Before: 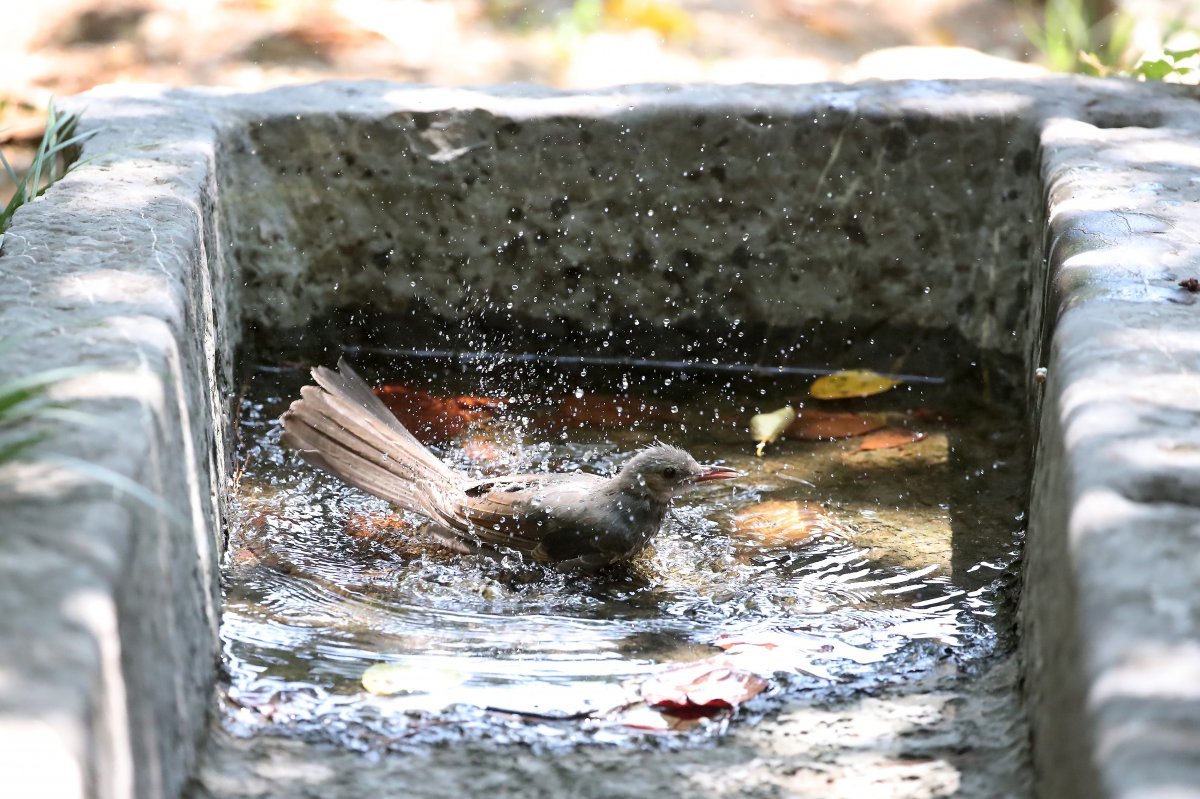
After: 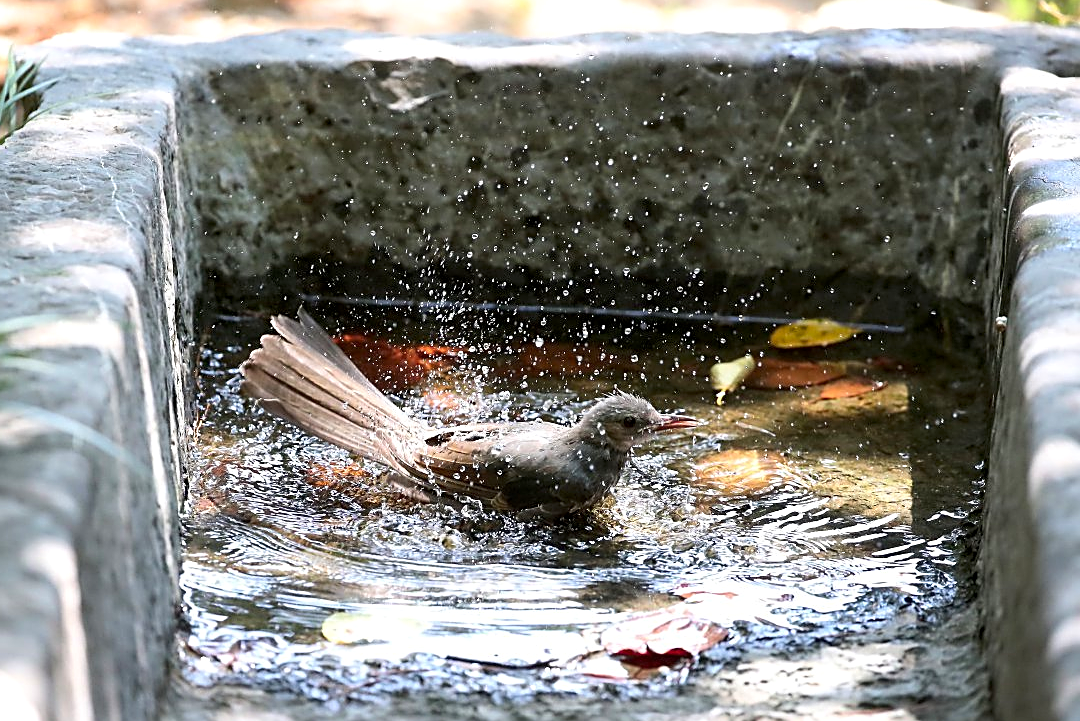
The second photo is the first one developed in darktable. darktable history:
local contrast: highlights 101%, shadows 102%, detail 119%, midtone range 0.2
crop: left 3.379%, top 6.474%, right 6.579%, bottom 3.226%
contrast brightness saturation: contrast 0.081, saturation 0.204
sharpen: amount 0.739
